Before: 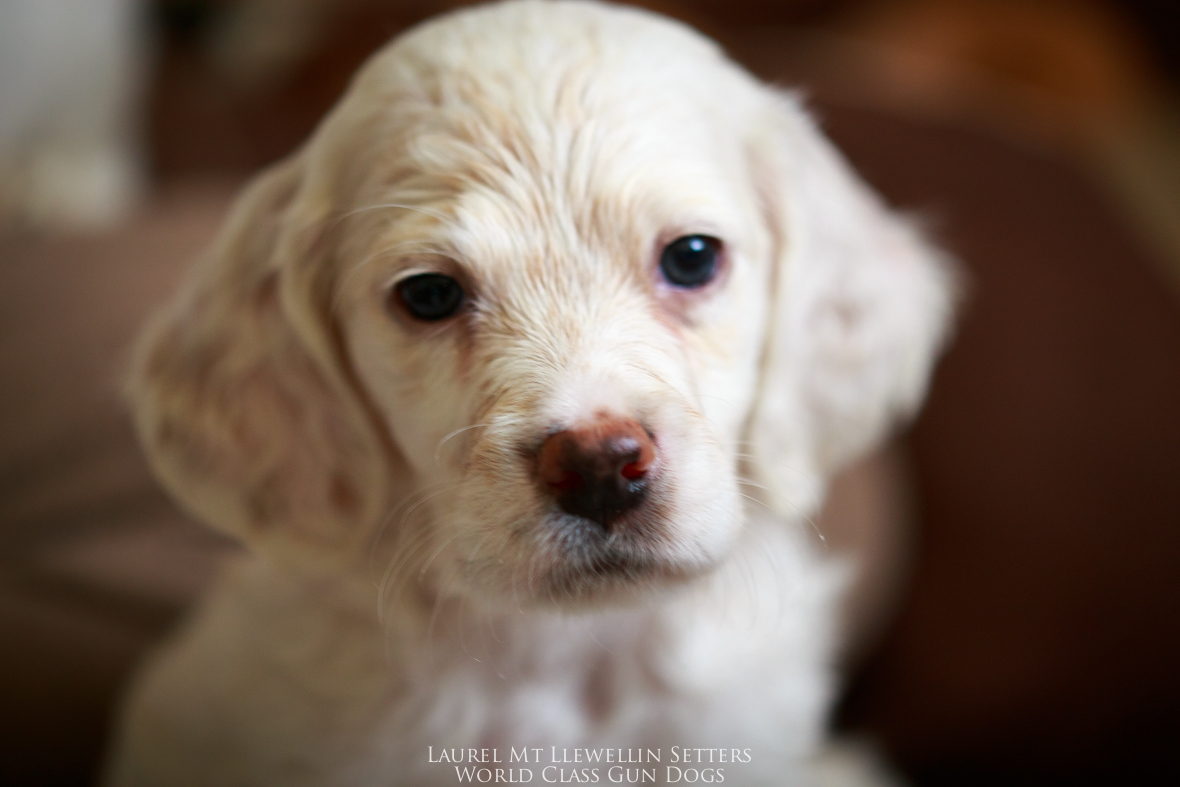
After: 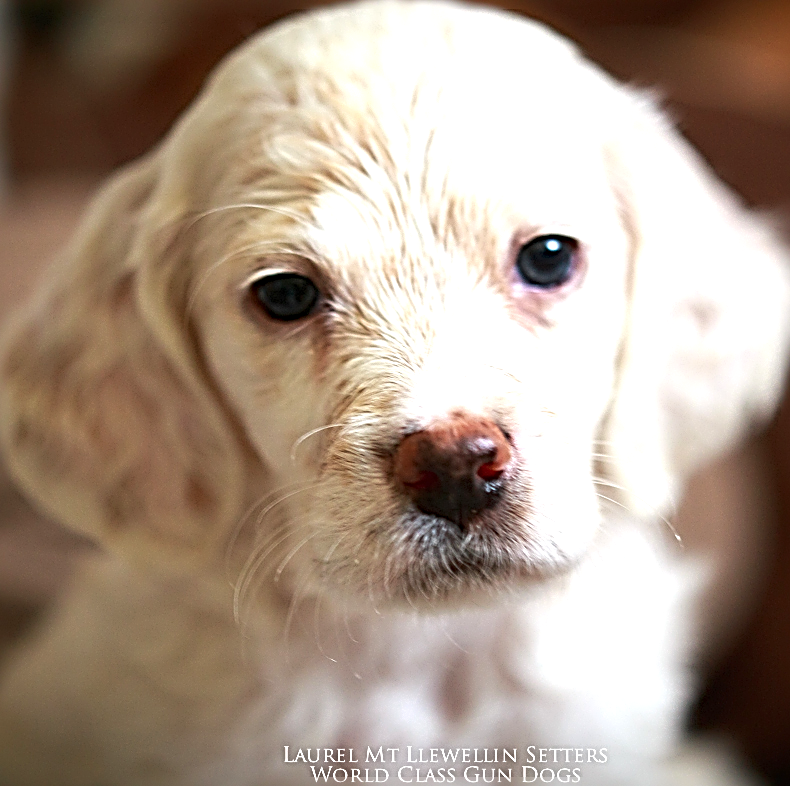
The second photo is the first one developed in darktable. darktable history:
exposure: black level correction 0, exposure 0.699 EV, compensate highlight preservation false
sharpen: radius 3.209, amount 1.718
crop and rotate: left 12.26%, right 20.761%
